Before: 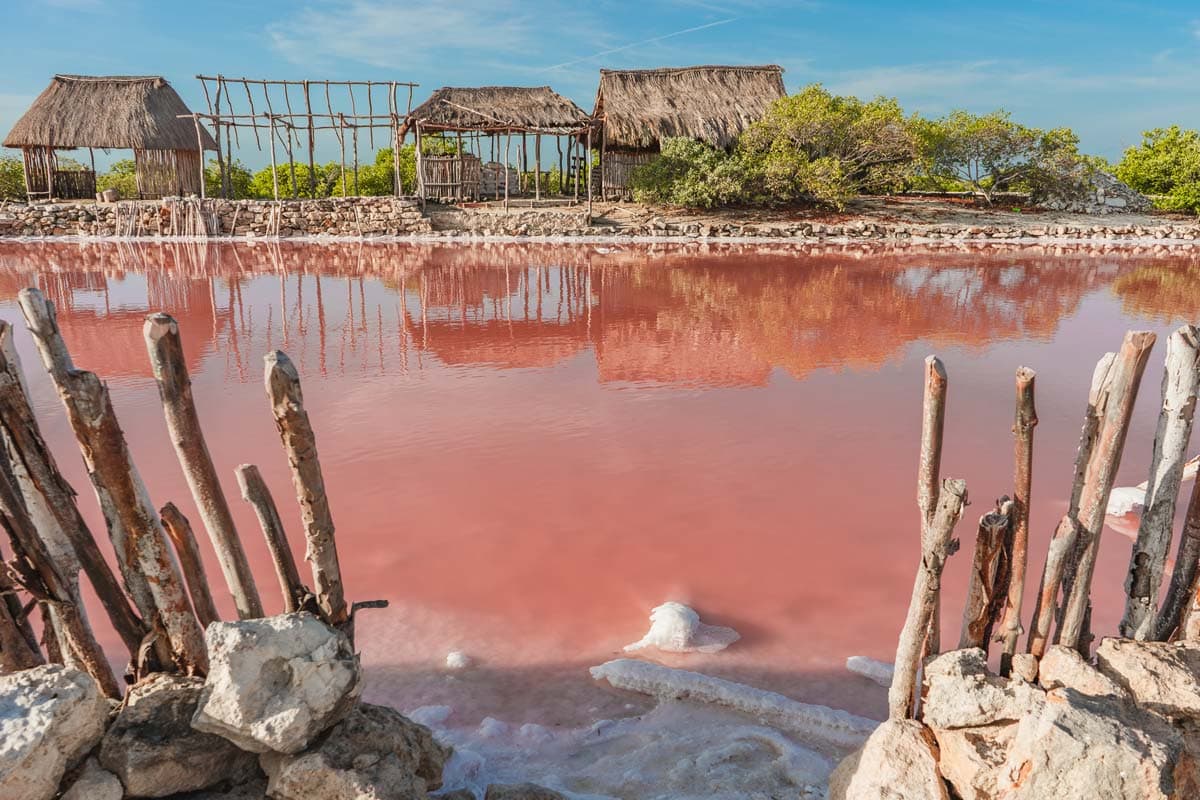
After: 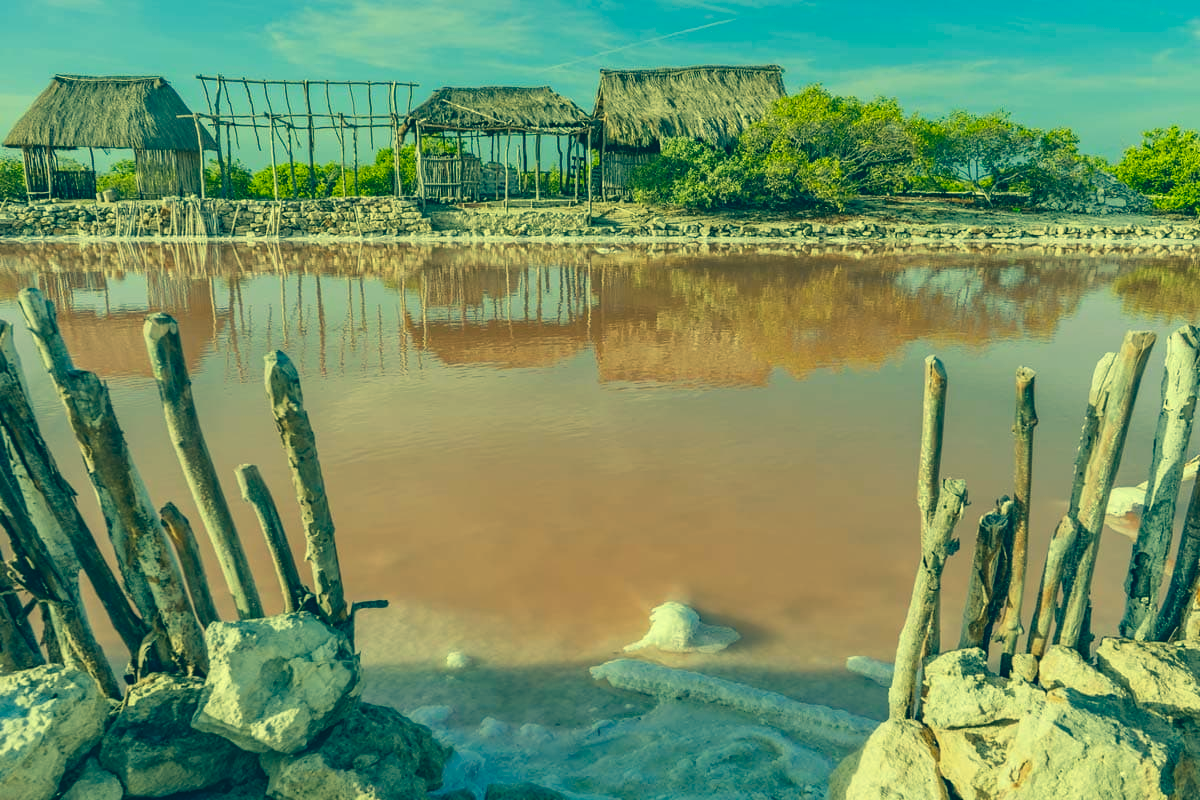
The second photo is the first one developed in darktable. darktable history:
color correction: highlights a* -15.58, highlights b* 40, shadows a* -40, shadows b* -26.18
tone equalizer: on, module defaults
